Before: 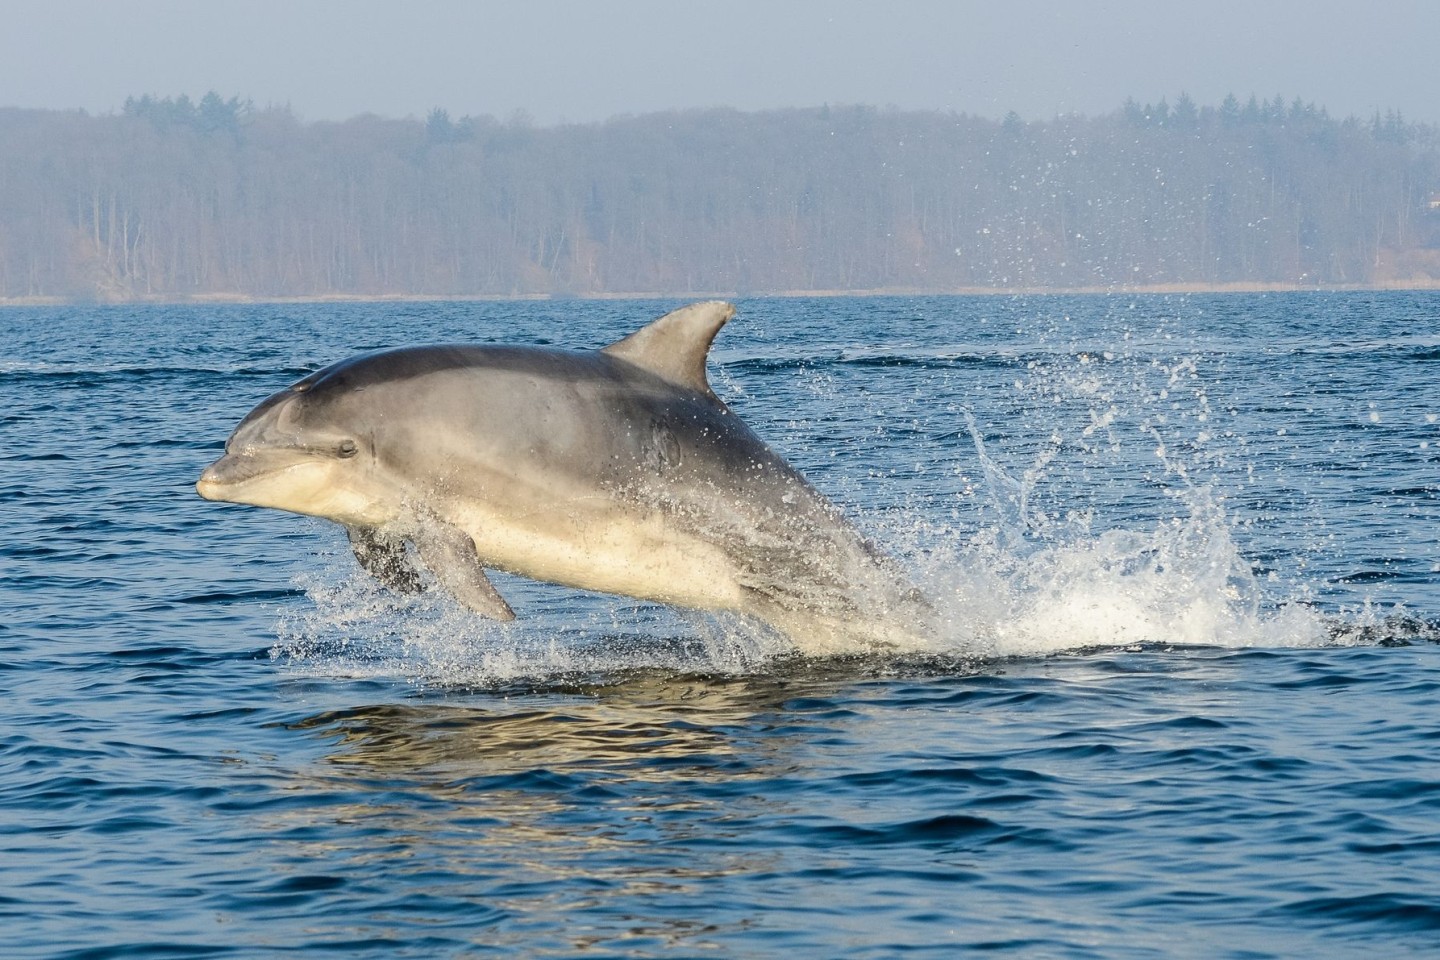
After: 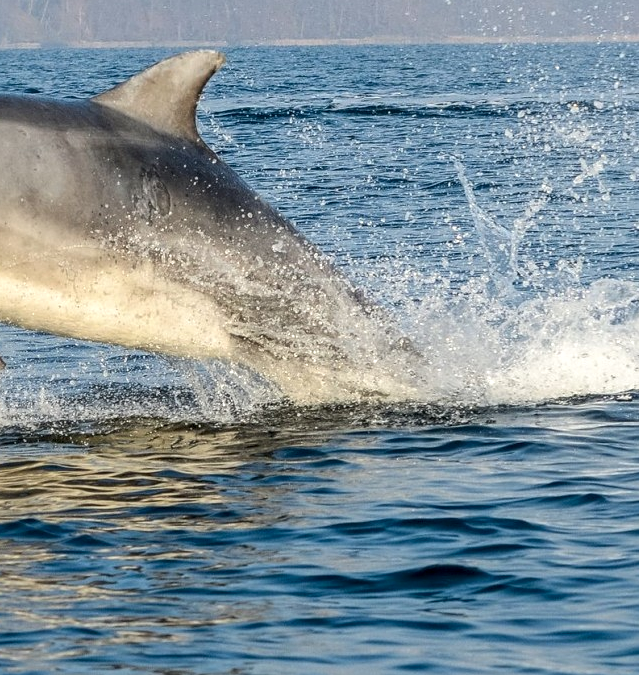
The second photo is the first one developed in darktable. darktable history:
sharpen: amount 0.2
local contrast: on, module defaults
crop: left 35.432%, top 26.233%, right 20.145%, bottom 3.432%
